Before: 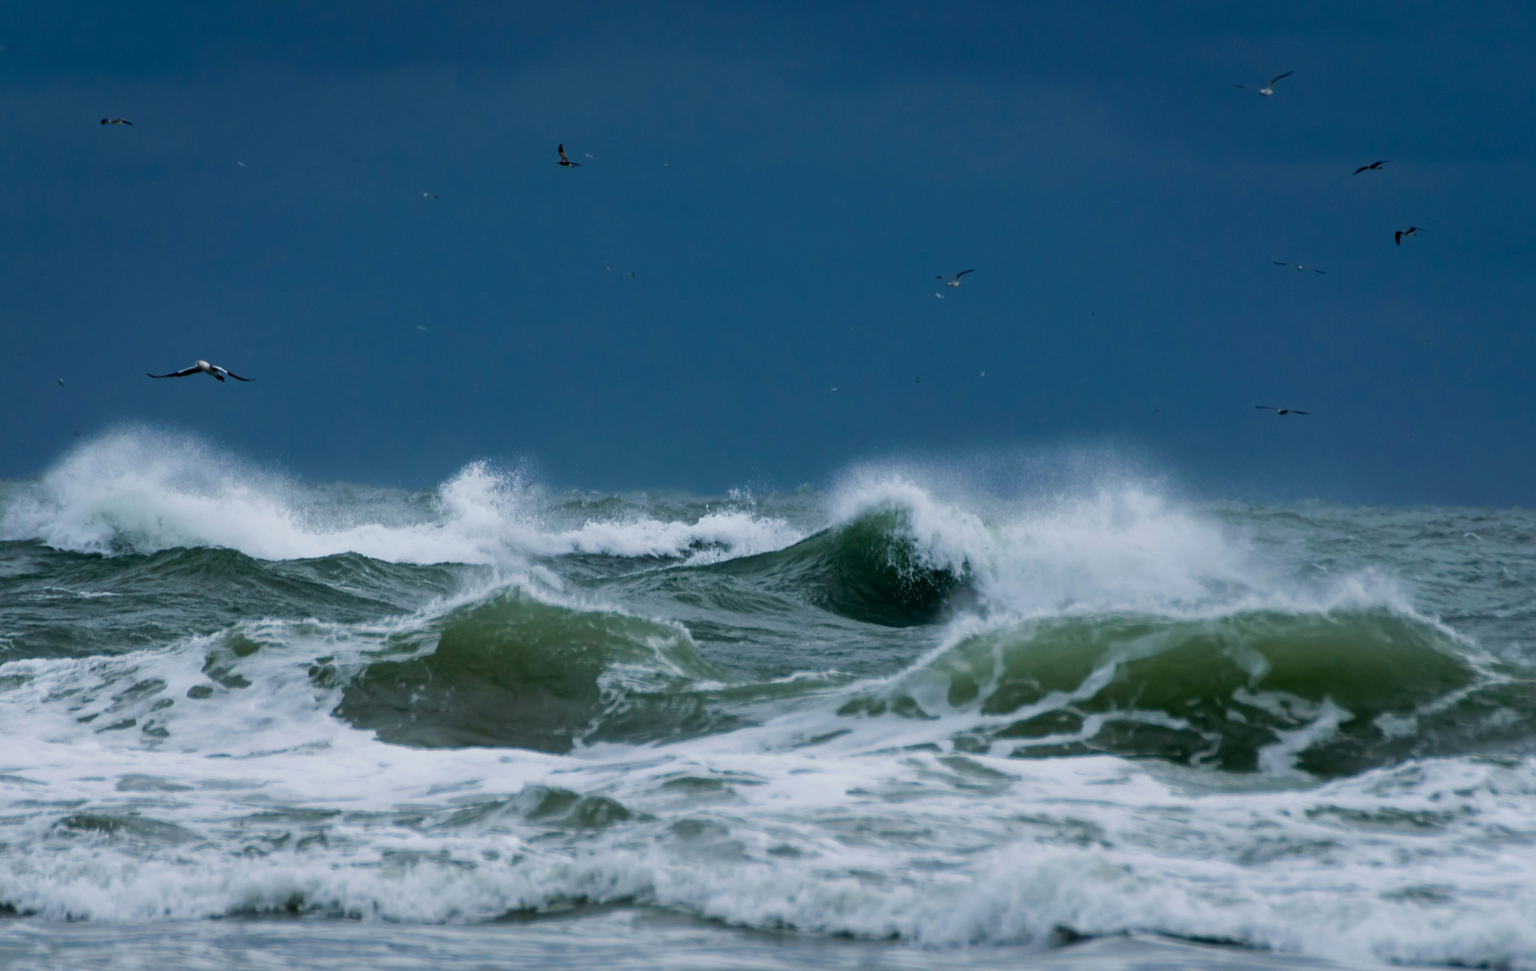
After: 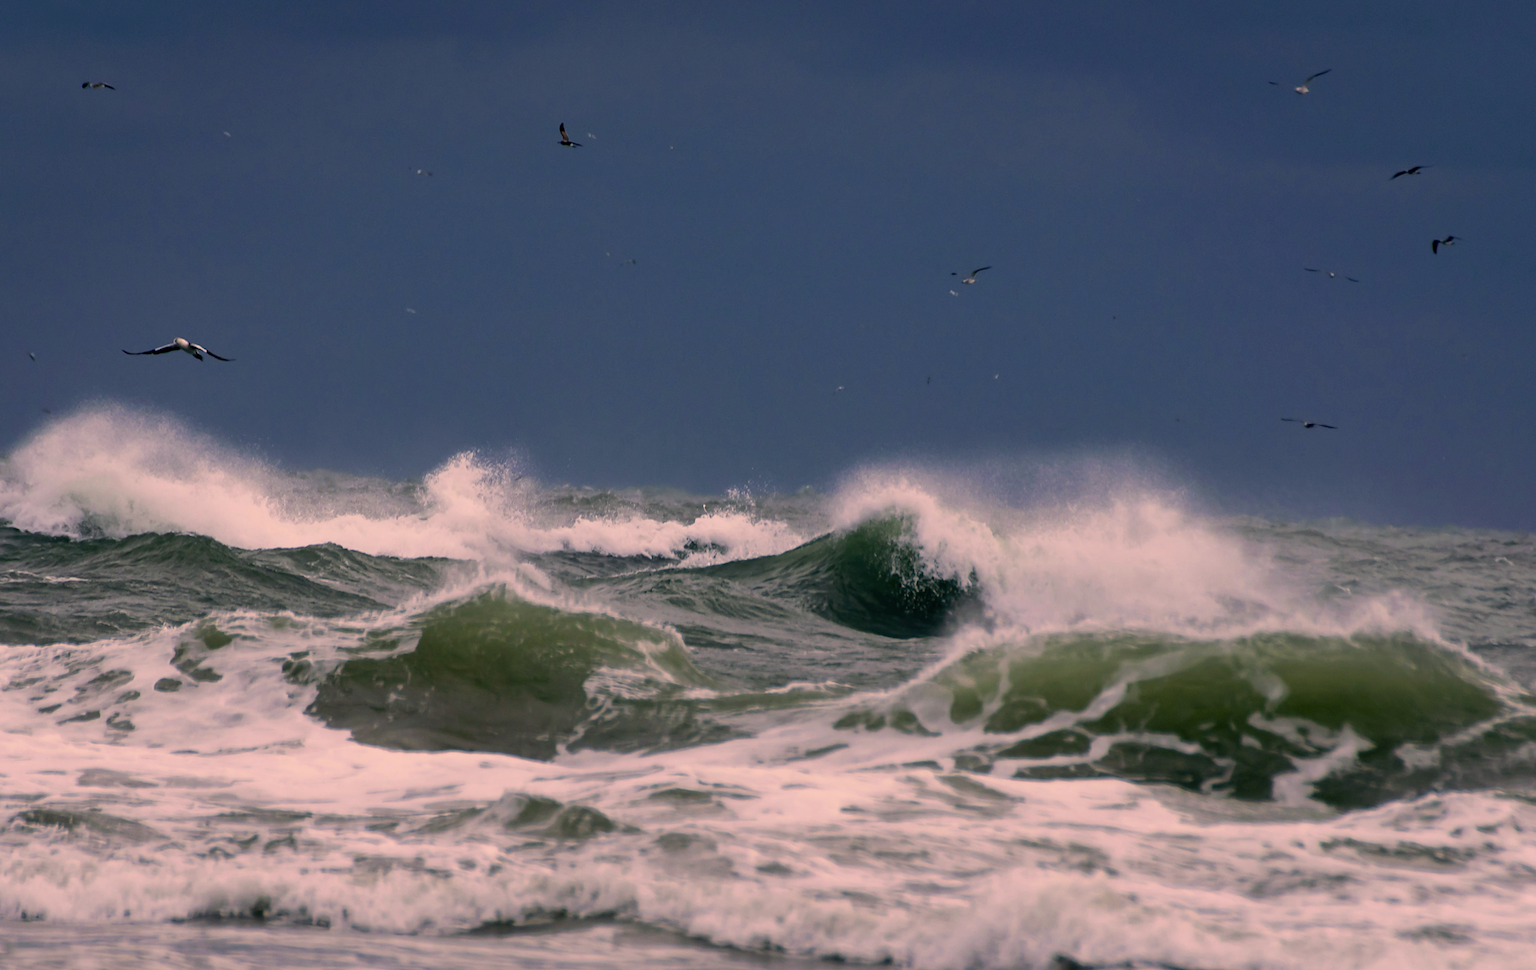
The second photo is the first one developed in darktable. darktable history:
crop and rotate: angle -1.69°
color correction: highlights a* 21.88, highlights b* 22.25
sharpen: radius 1.458, amount 0.398, threshold 1.271
